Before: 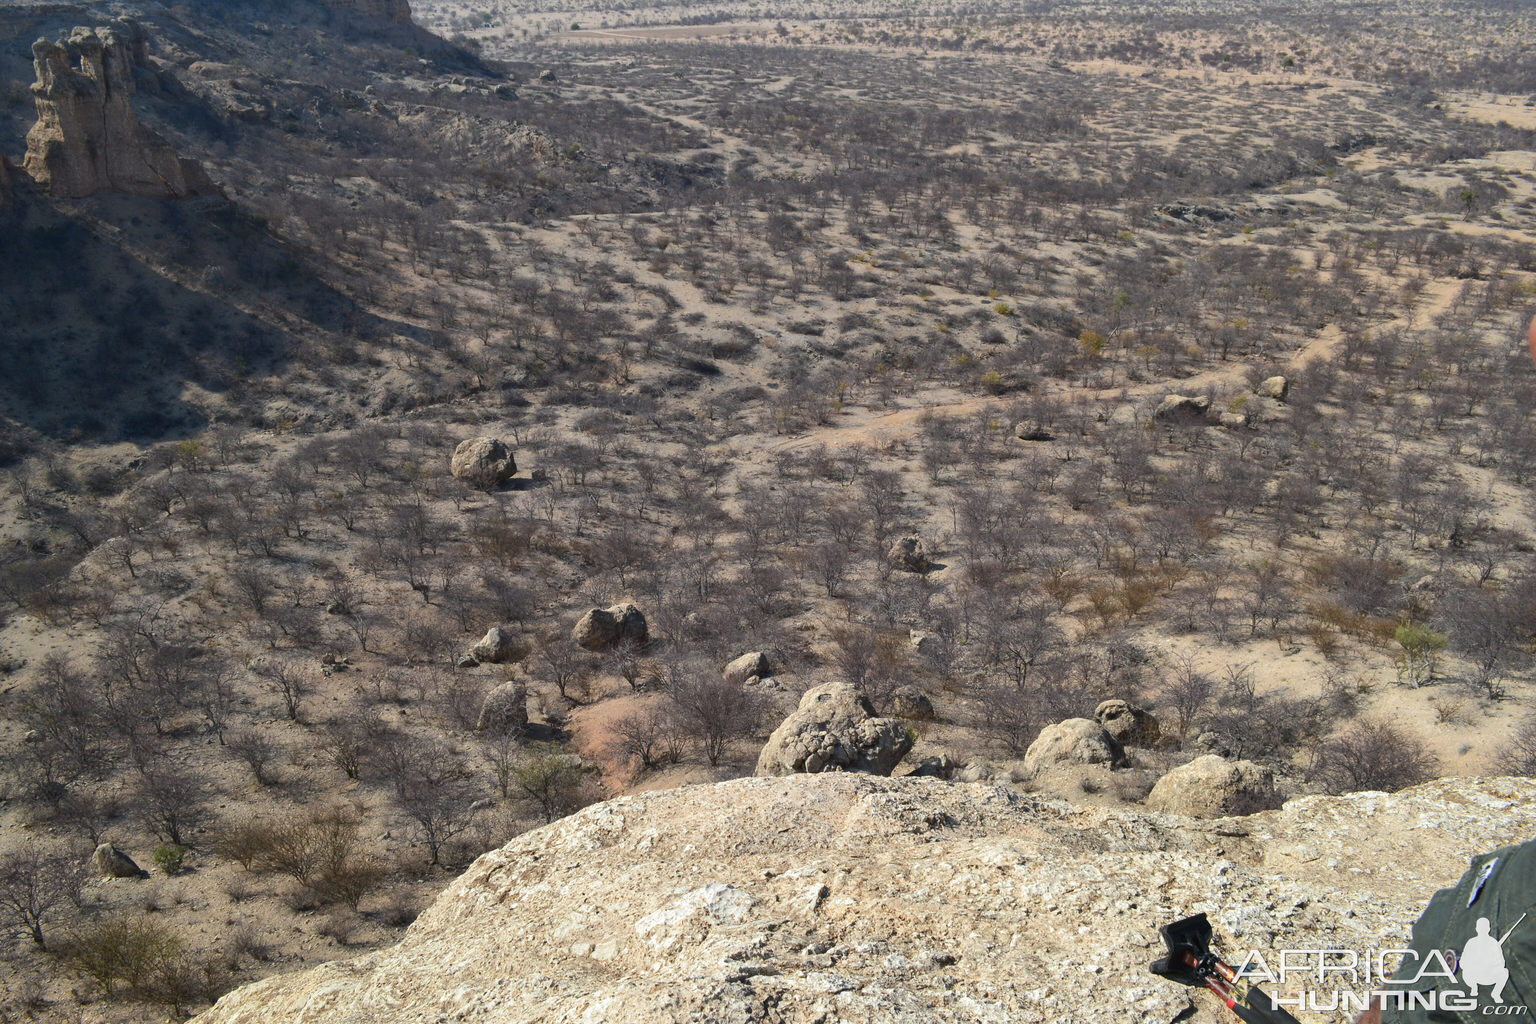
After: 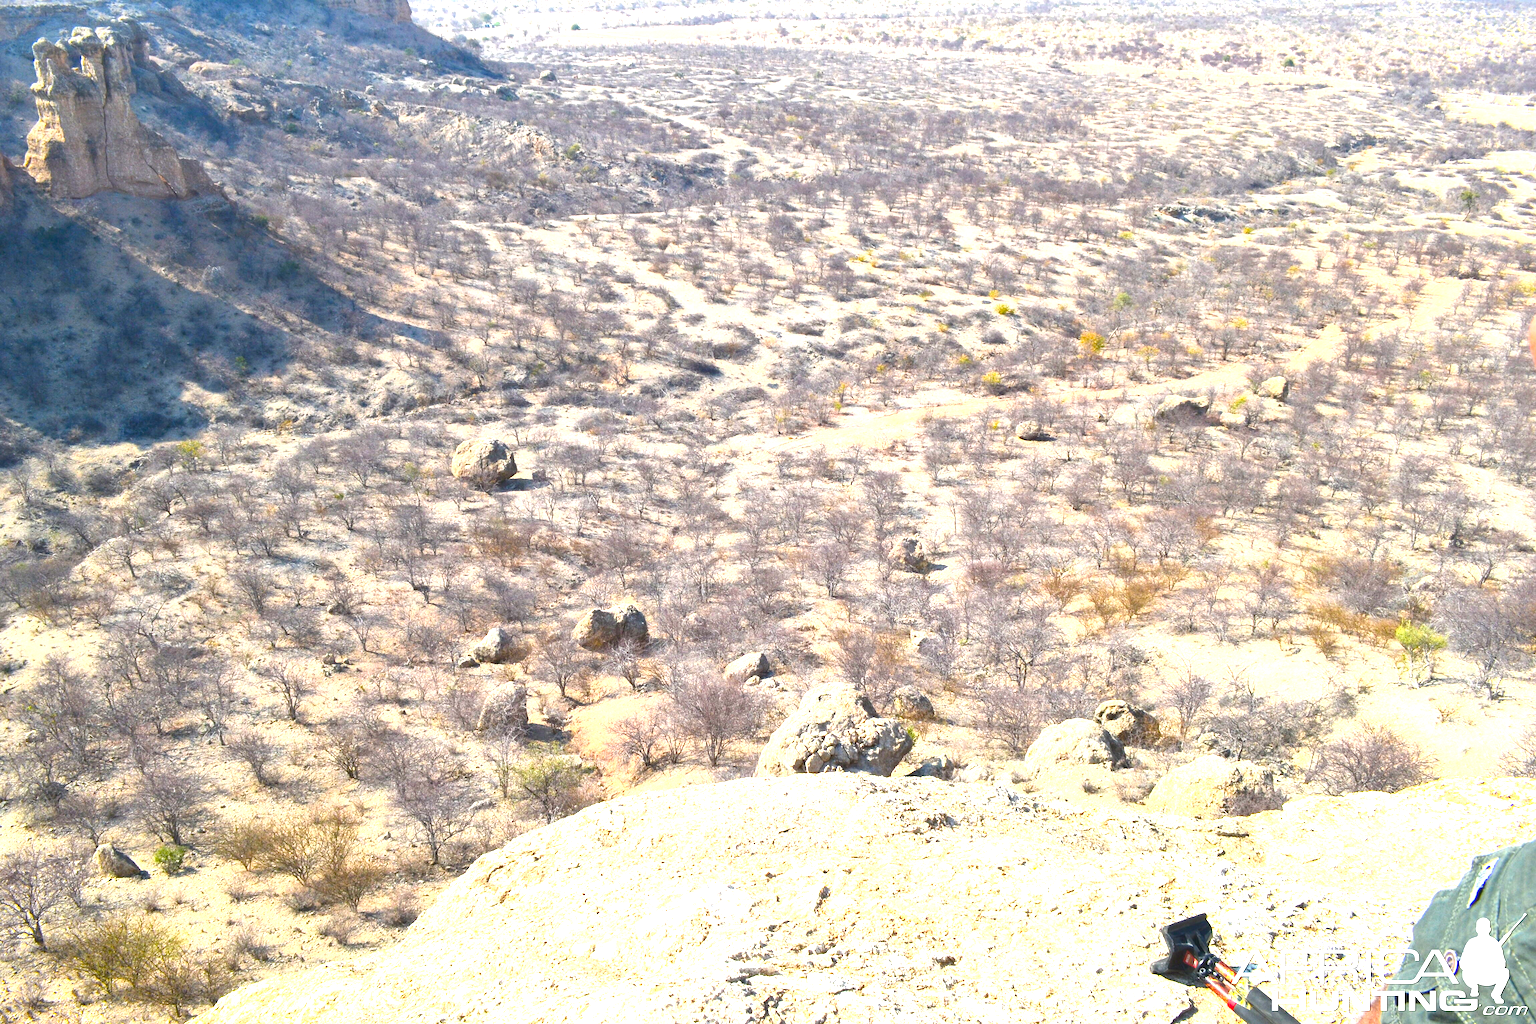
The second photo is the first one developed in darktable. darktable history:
tone curve: curves: ch0 [(0, 0) (0.765, 0.816) (1, 1)]; ch1 [(0, 0) (0.425, 0.464) (0.5, 0.5) (0.531, 0.522) (0.588, 0.575) (0.994, 0.939)]; ch2 [(0, 0) (0.398, 0.435) (0.455, 0.481) (0.501, 0.504) (0.529, 0.544) (0.584, 0.585) (1, 0.911)]
exposure: black level correction 0, exposure 2.001 EV, compensate exposure bias true, compensate highlight preservation false
color balance rgb: global offset › luminance -0.496%, perceptual saturation grading › global saturation 29.594%, global vibrance 15.709%
shadows and highlights: shadows 25.99, highlights -26.04, shadows color adjustment 99.15%, highlights color adjustment 0.655%
